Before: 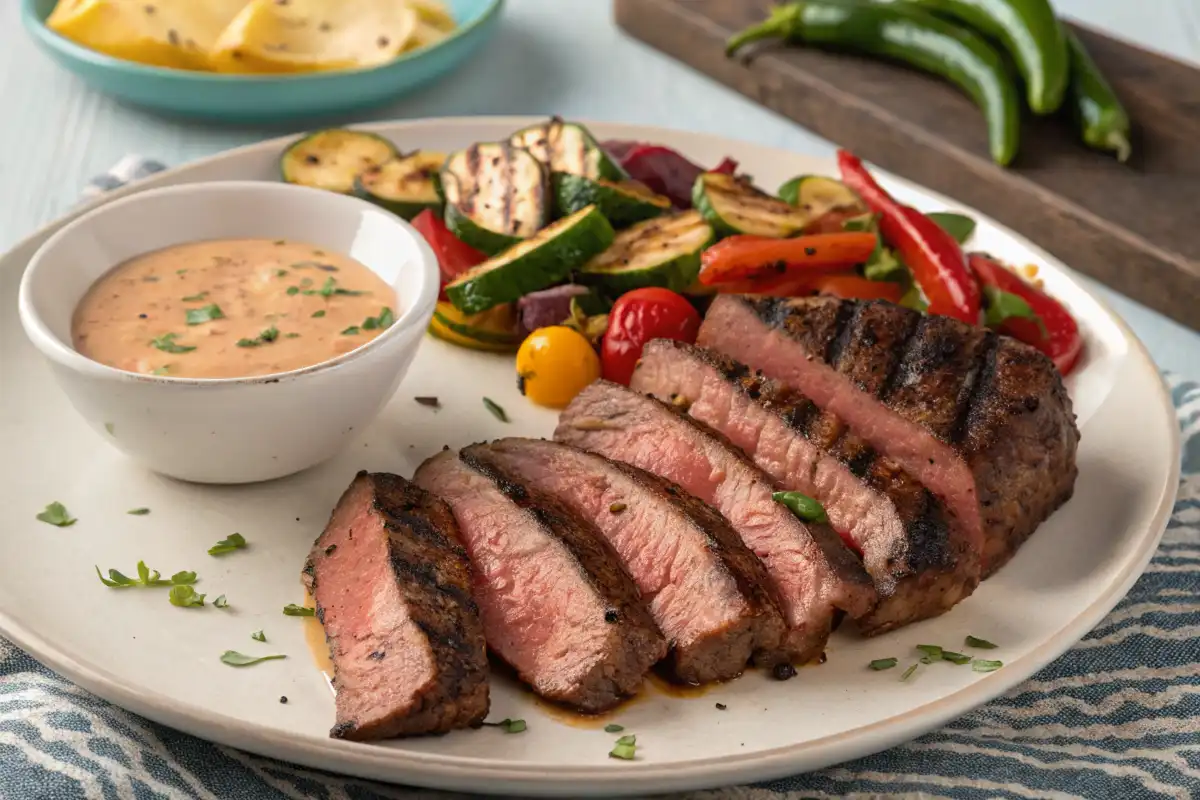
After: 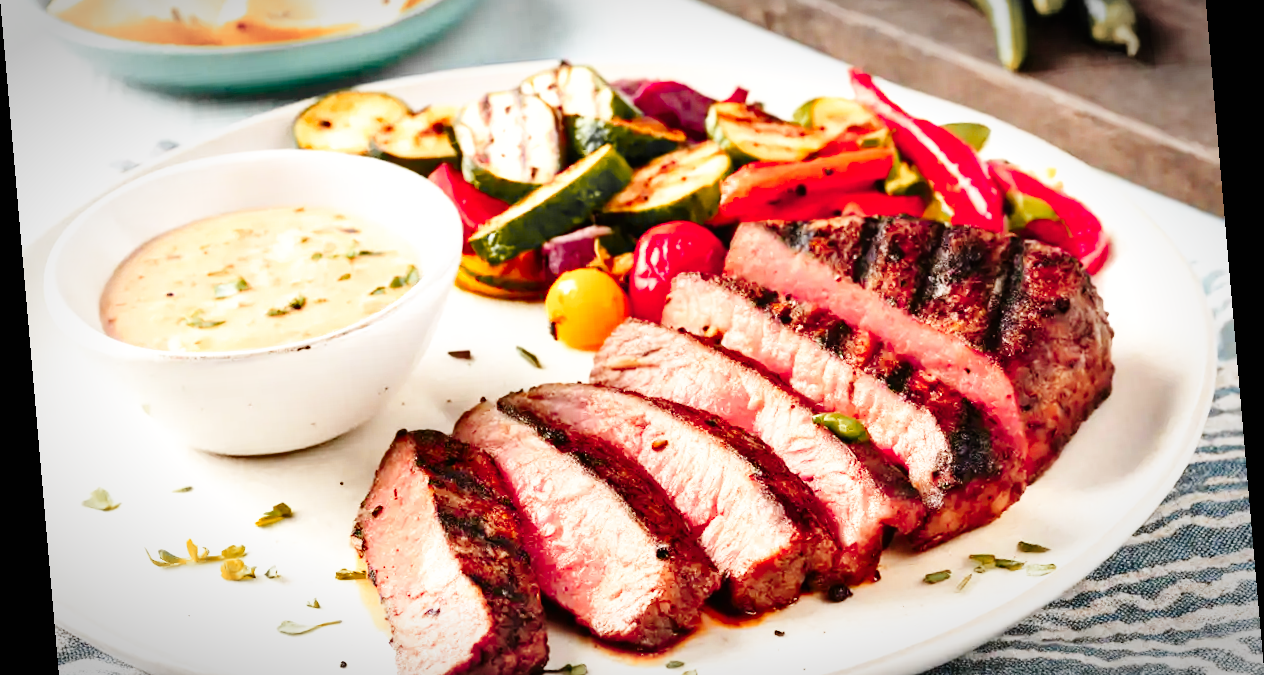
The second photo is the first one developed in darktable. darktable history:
rotate and perspective: rotation -4.98°, automatic cropping off
crop and rotate: top 12.5%, bottom 12.5%
vignetting: automatic ratio true
tone equalizer: on, module defaults
exposure: exposure 0.74 EV, compensate highlight preservation false
base curve: curves: ch0 [(0, 0) (0, 0) (0.002, 0.001) (0.008, 0.003) (0.019, 0.011) (0.037, 0.037) (0.064, 0.11) (0.102, 0.232) (0.152, 0.379) (0.216, 0.524) (0.296, 0.665) (0.394, 0.789) (0.512, 0.881) (0.651, 0.945) (0.813, 0.986) (1, 1)], preserve colors none
shadows and highlights: low approximation 0.01, soften with gaussian
color zones: curves: ch1 [(0.29, 0.492) (0.373, 0.185) (0.509, 0.481)]; ch2 [(0.25, 0.462) (0.749, 0.457)], mix 40.67%
